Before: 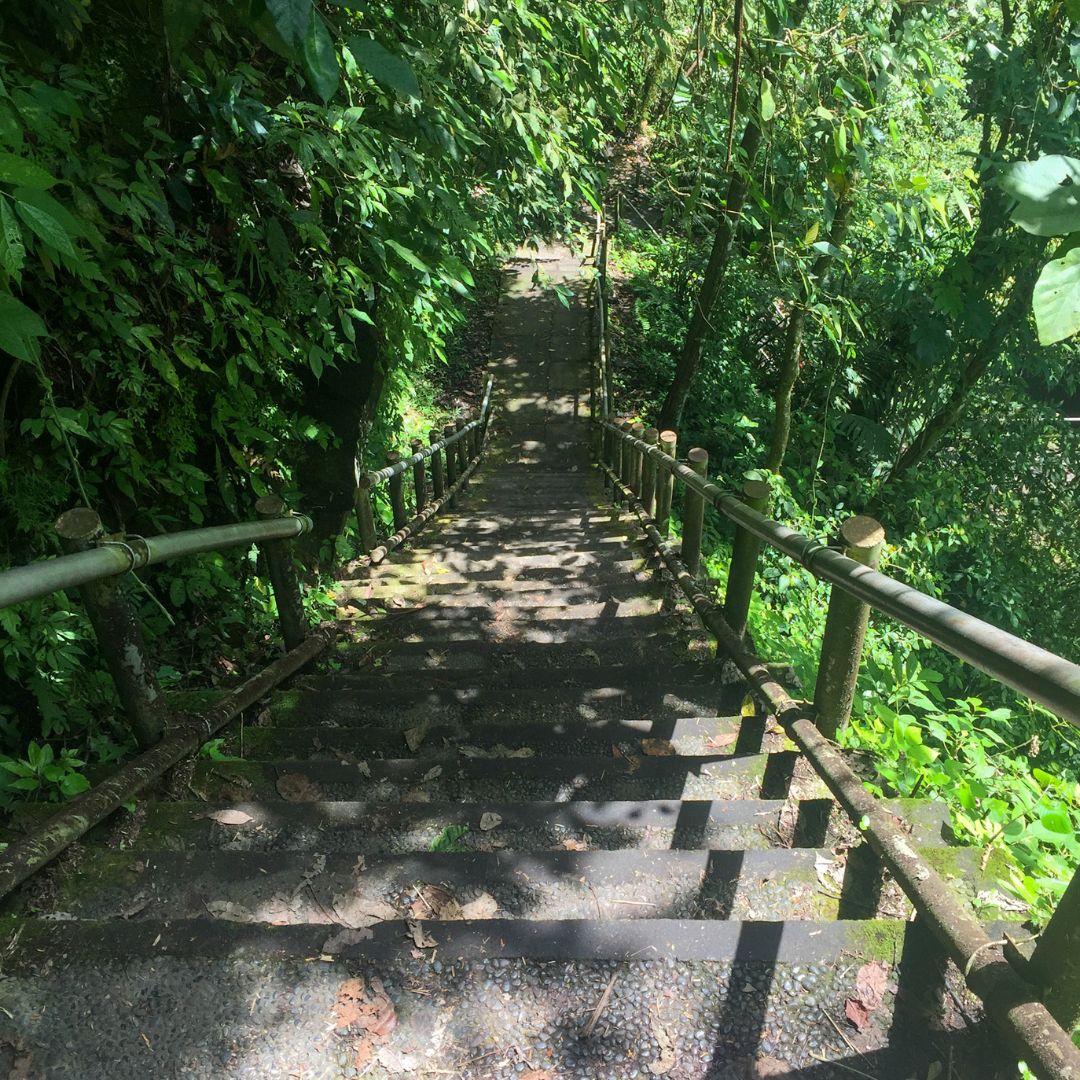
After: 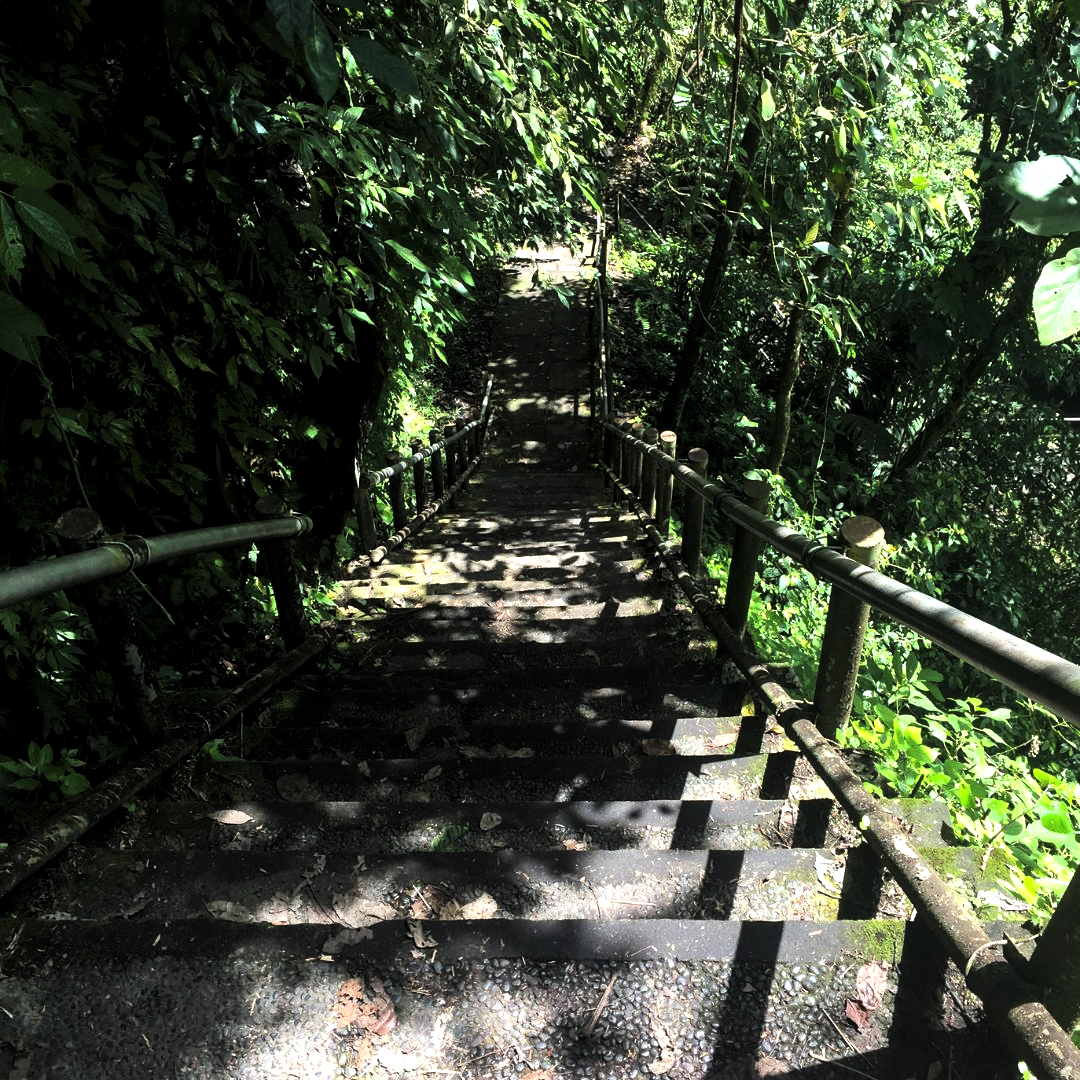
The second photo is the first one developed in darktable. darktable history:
levels: mode automatic, black 8.58%, gray 59.42%, levels [0, 0.445, 1]
exposure: exposure 0.574 EV, compensate highlight preservation false
